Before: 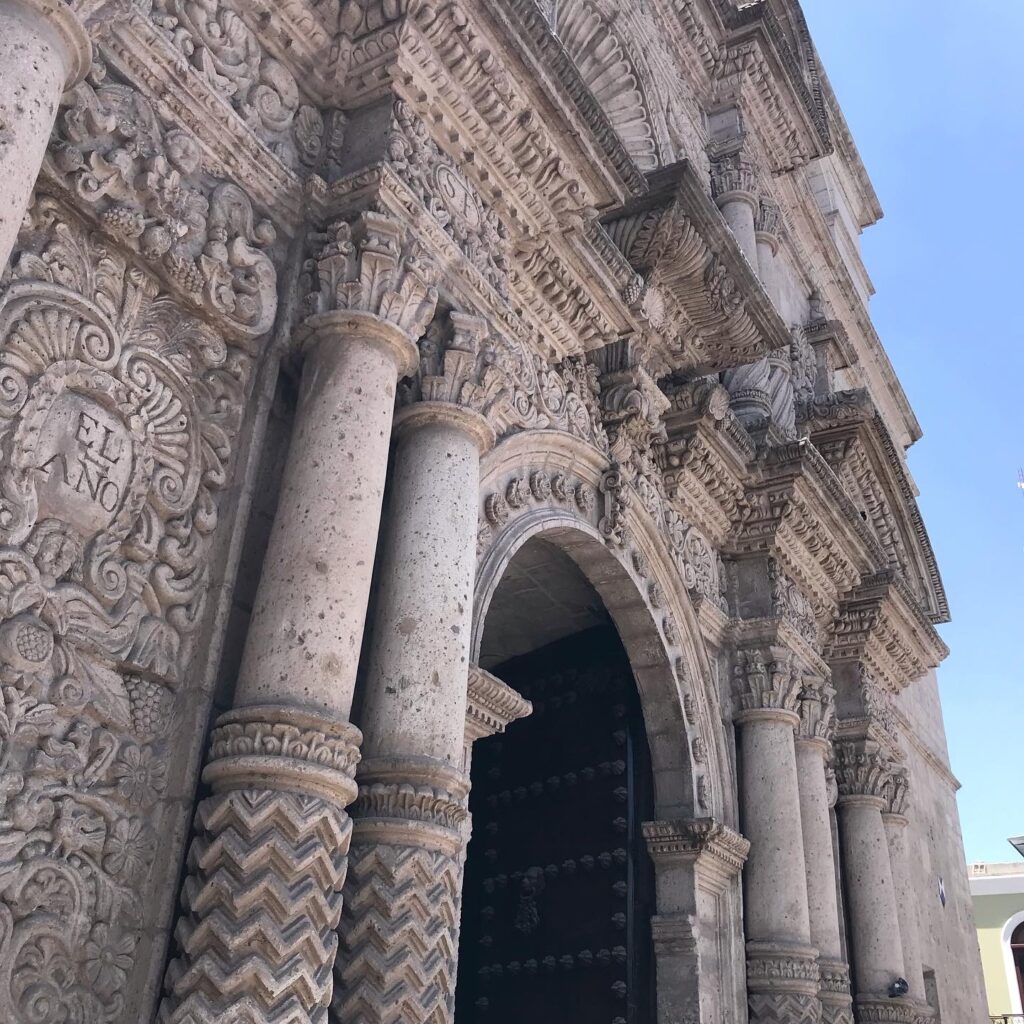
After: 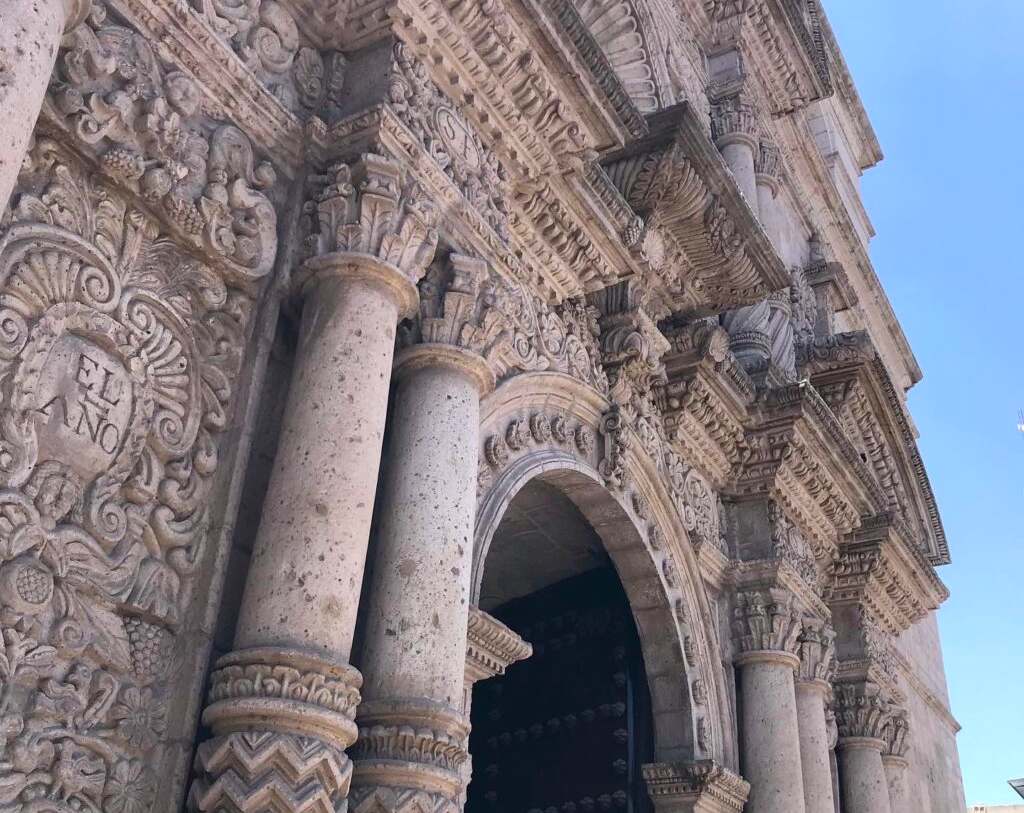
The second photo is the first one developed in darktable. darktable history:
color balance rgb: perceptual saturation grading › global saturation 20%, global vibrance 20%
crop and rotate: top 5.667%, bottom 14.937%
